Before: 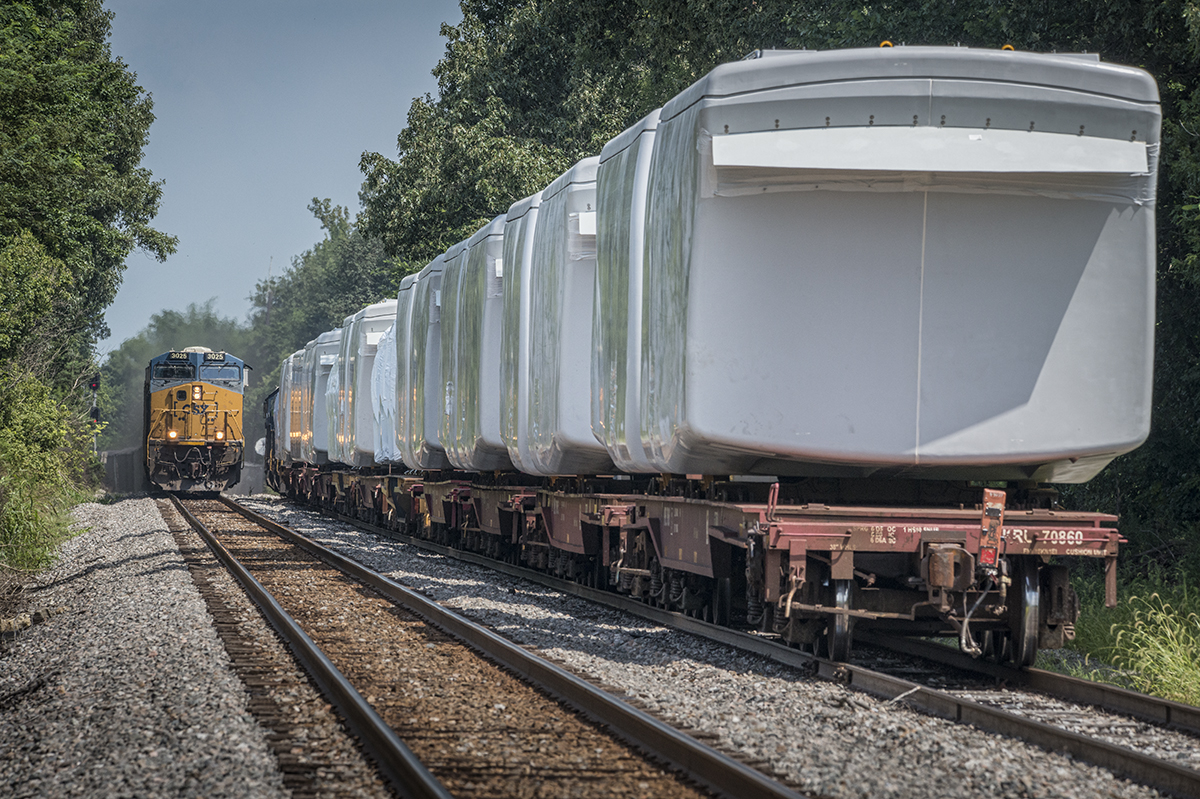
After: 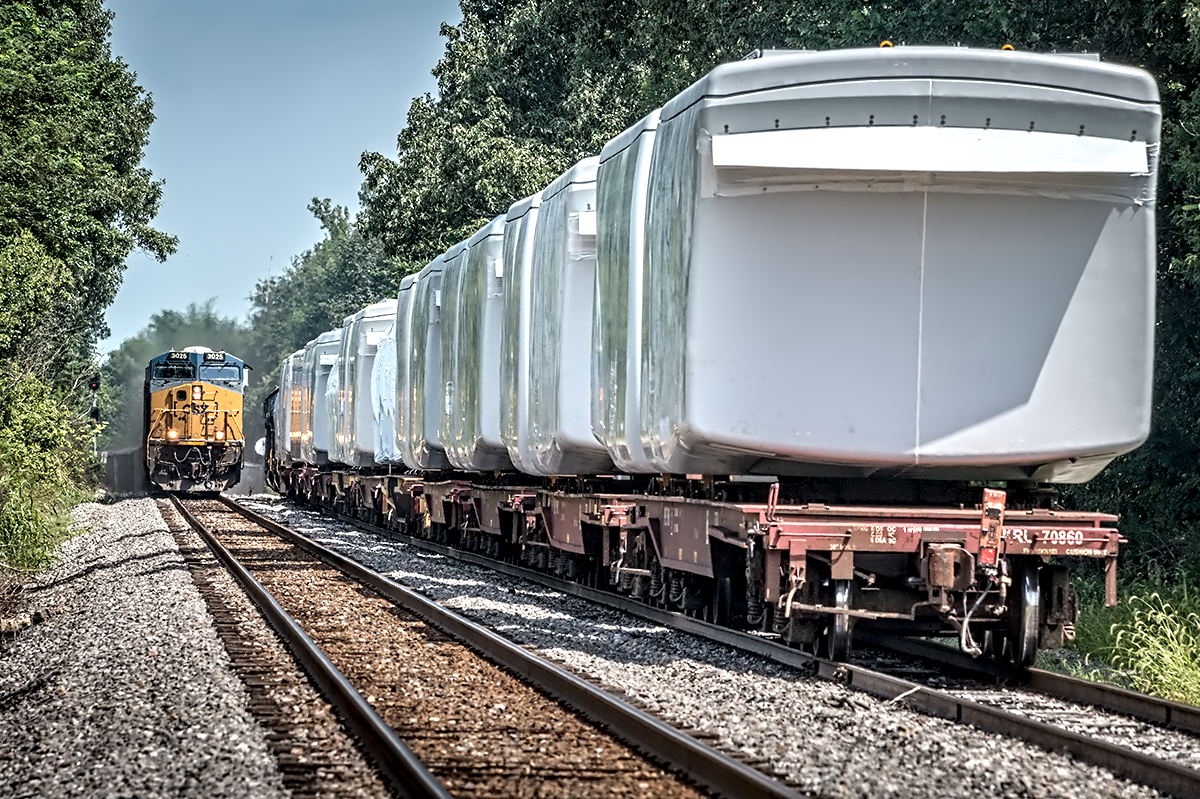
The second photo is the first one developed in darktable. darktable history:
exposure: black level correction 0.001, exposure 0.5 EV, compensate exposure bias true, compensate highlight preservation false
contrast equalizer: octaves 7, y [[0.5, 0.542, 0.583, 0.625, 0.667, 0.708], [0.5 ×6], [0.5 ×6], [0, 0.033, 0.067, 0.1, 0.133, 0.167], [0, 0.05, 0.1, 0.15, 0.2, 0.25]]
